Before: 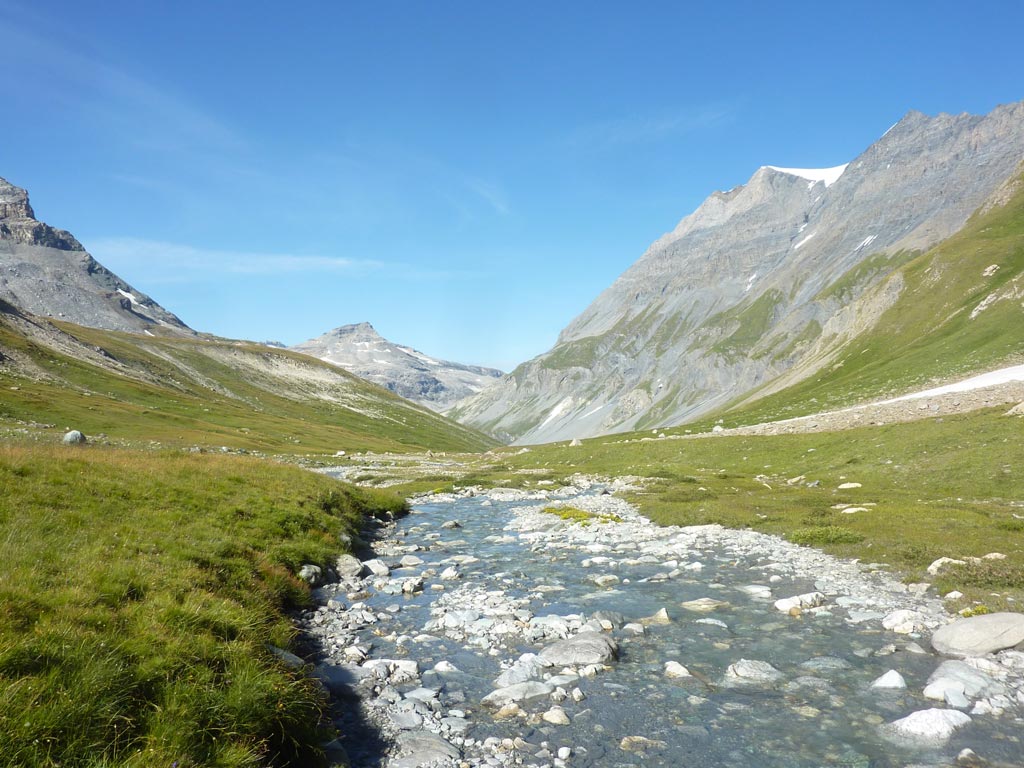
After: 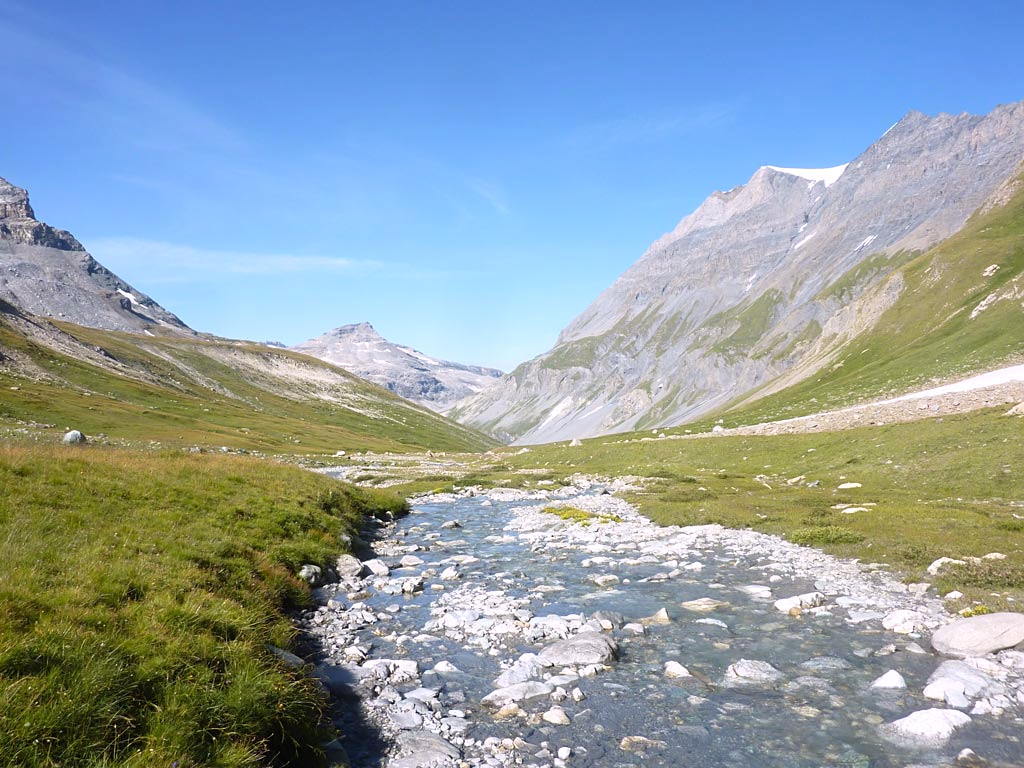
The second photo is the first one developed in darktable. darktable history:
sharpen: amount 0.2
white balance: red 1.05, blue 1.072
shadows and highlights: shadows 0, highlights 40
